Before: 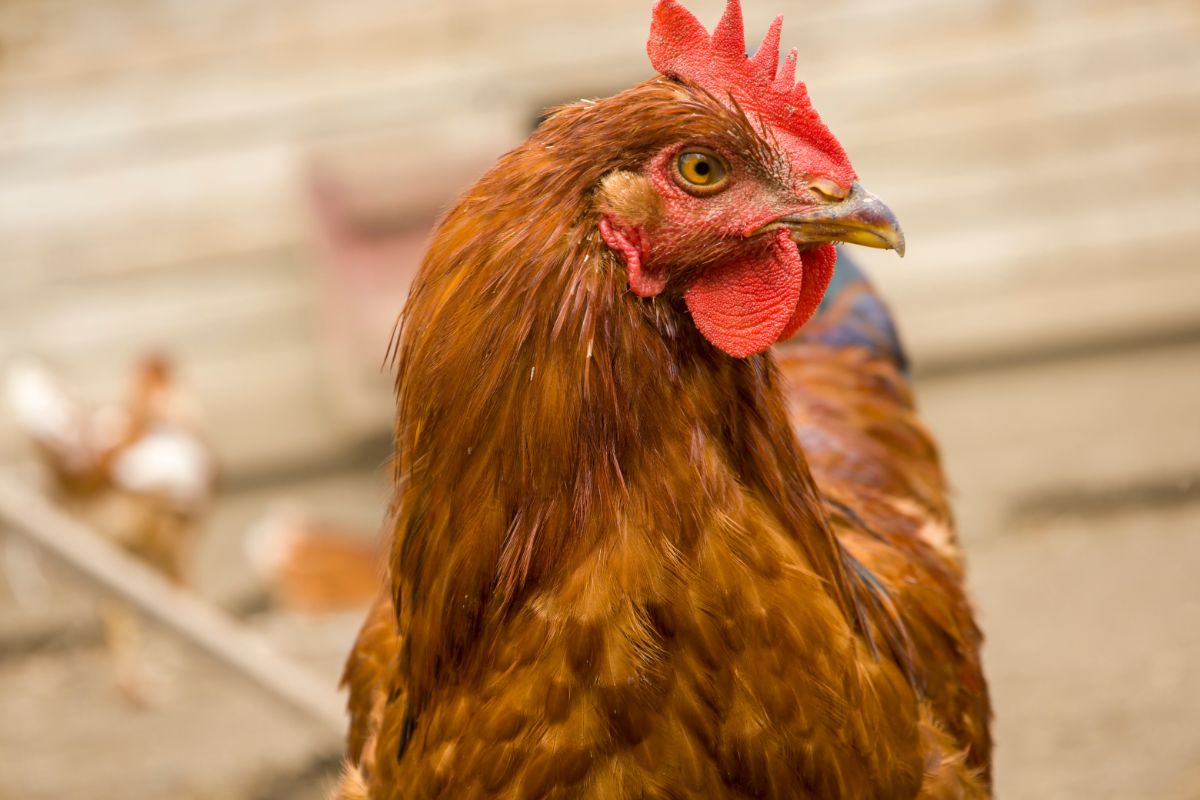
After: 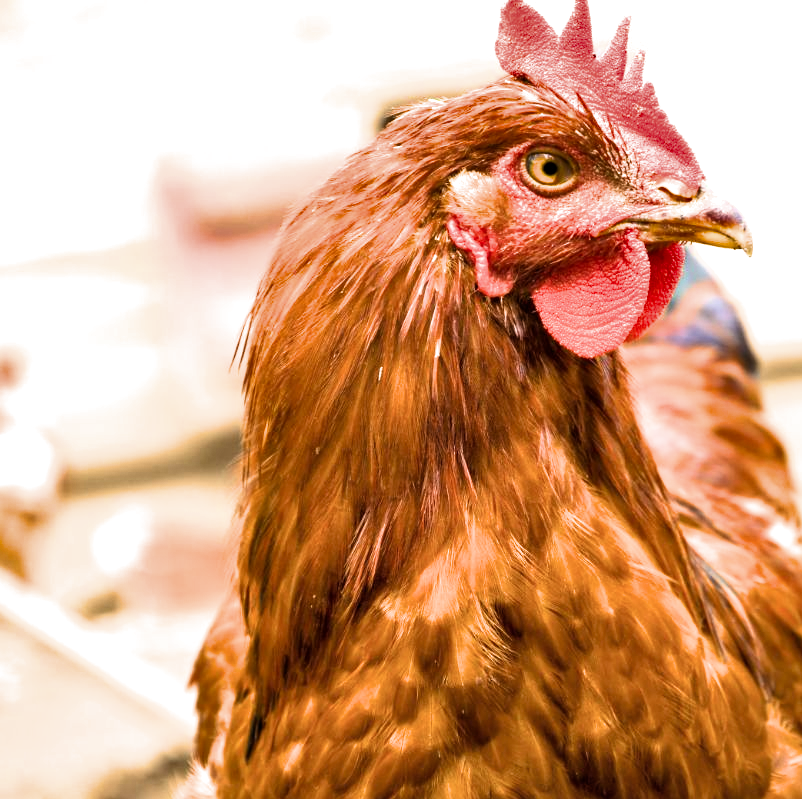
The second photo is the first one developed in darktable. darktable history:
shadows and highlights: soften with gaussian
crop and rotate: left 12.678%, right 20.454%
exposure: black level correction 0, exposure 1.097 EV, compensate highlight preservation false
filmic rgb: black relative exposure -8.7 EV, white relative exposure 2.71 EV, target black luminance 0%, hardness 6.26, latitude 76.99%, contrast 1.327, shadows ↔ highlights balance -0.353%
